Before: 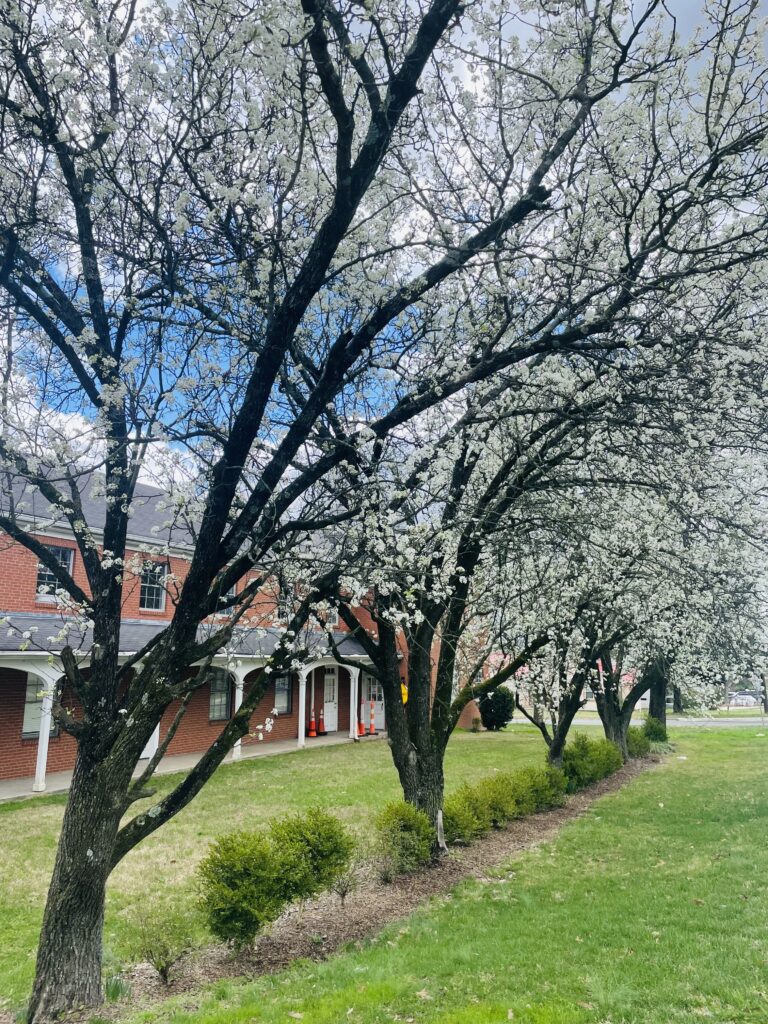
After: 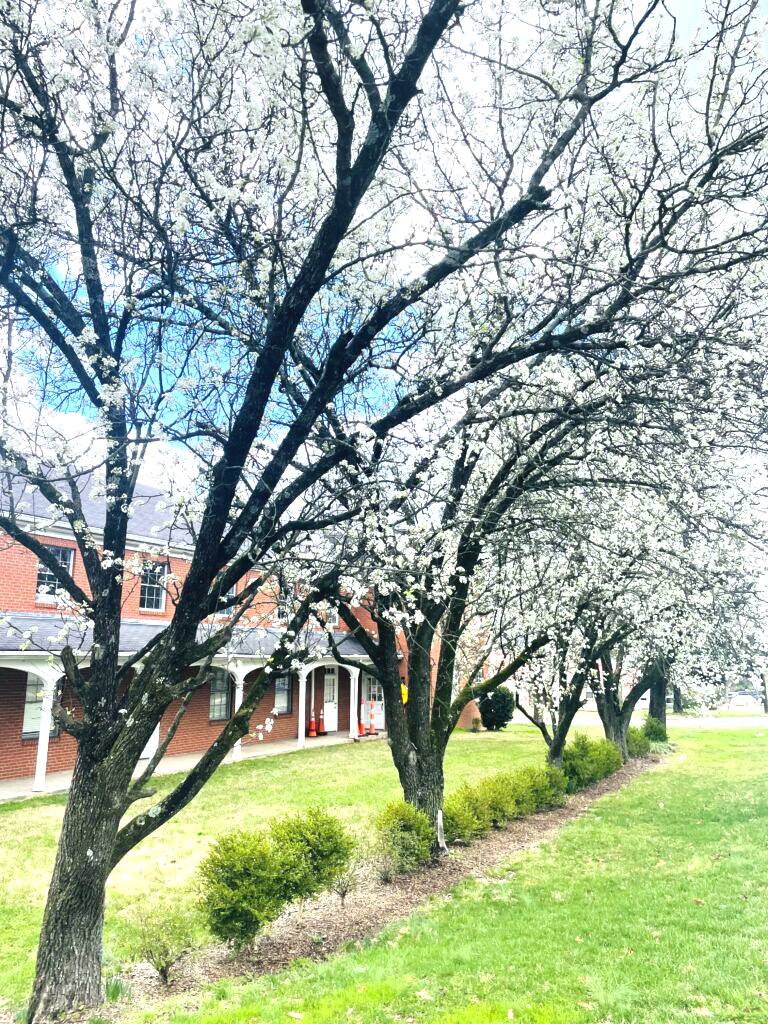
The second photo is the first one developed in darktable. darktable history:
exposure: exposure 1.166 EV, compensate highlight preservation false
